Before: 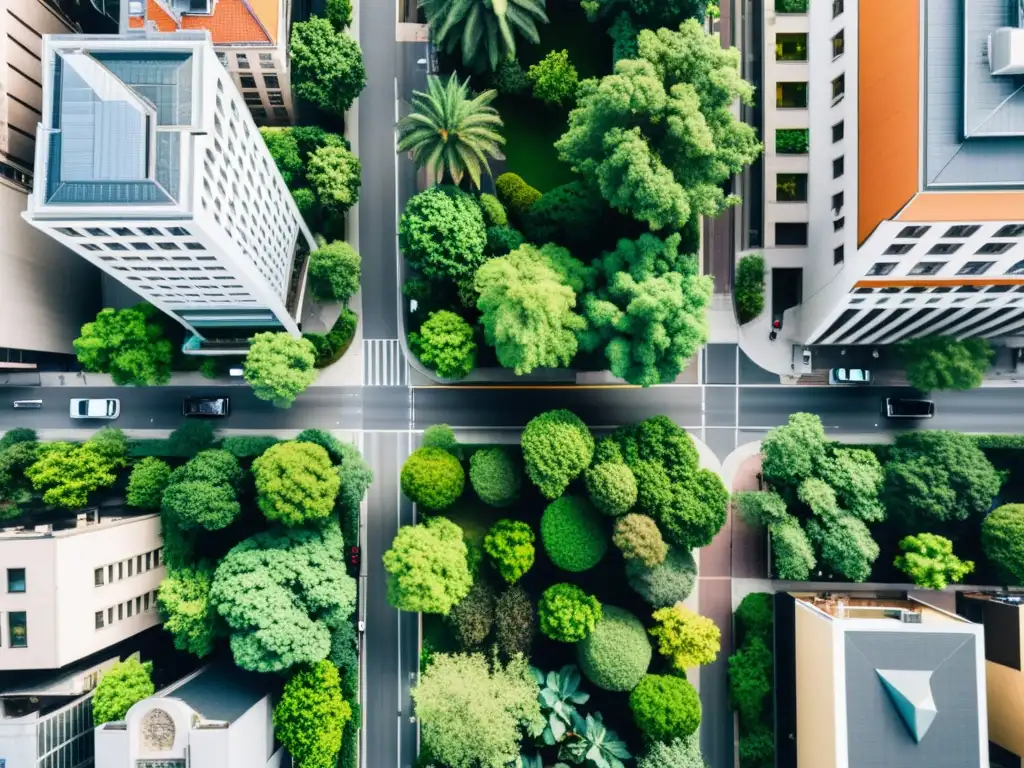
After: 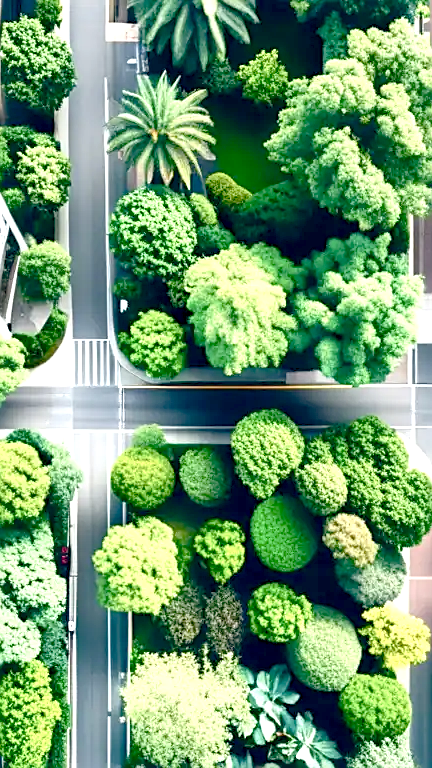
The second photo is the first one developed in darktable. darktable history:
tone curve: curves: ch0 [(0.047, 0) (0.292, 0.352) (0.657, 0.678) (1, 0.958)], preserve colors none
crop: left 28.369%, right 29.418%
shadows and highlights: shadows 23.13, highlights -49.01, soften with gaussian
color balance rgb: global offset › chroma 0.093%, global offset › hue 253.3°, perceptual saturation grading › global saturation 13.705%, perceptual saturation grading › highlights -25.723%, perceptual saturation grading › shadows 29.806%
exposure: black level correction 0, exposure 1.107 EV, compensate highlight preservation false
sharpen: on, module defaults
